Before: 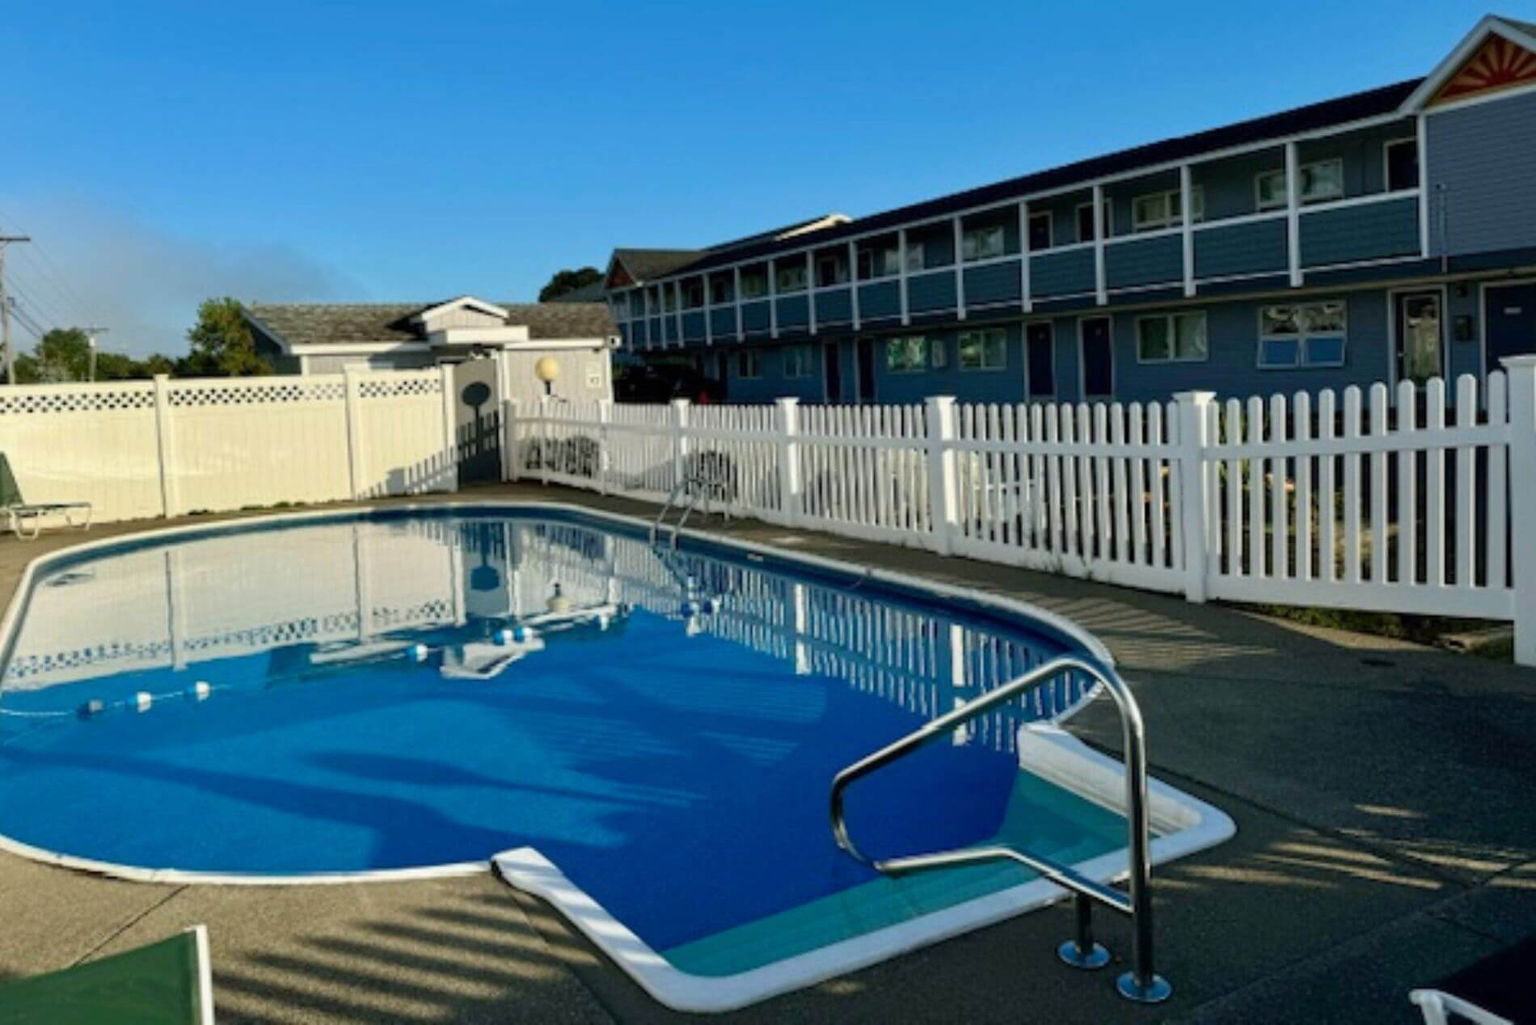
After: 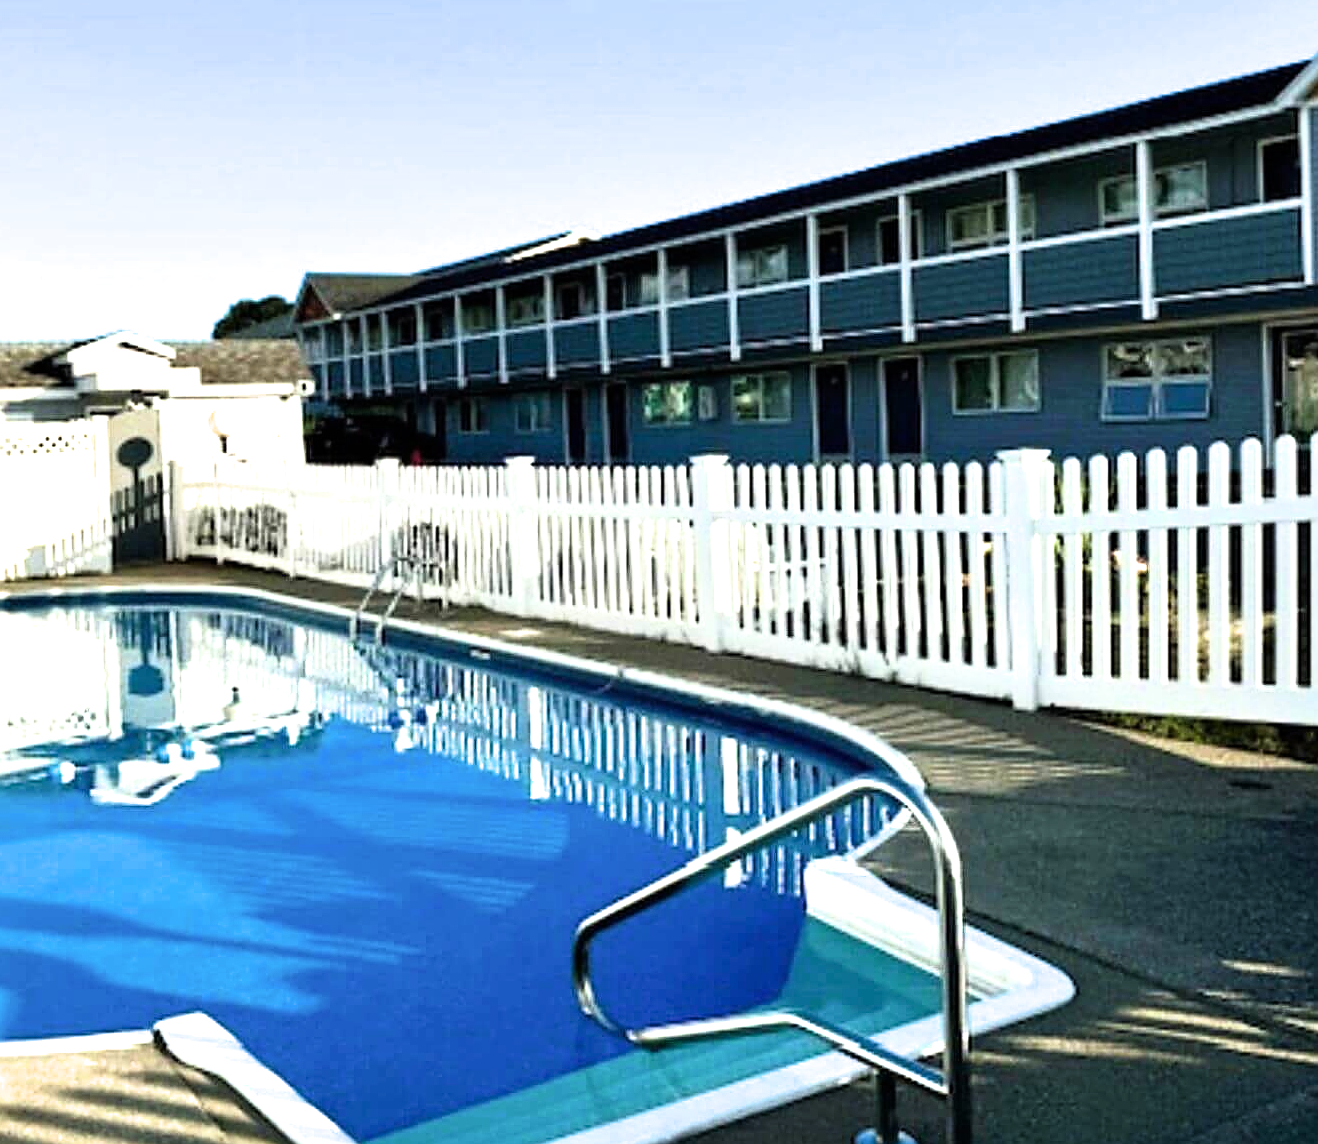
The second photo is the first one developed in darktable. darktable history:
filmic rgb: black relative exposure -9.08 EV, white relative exposure 2.31 EV, hardness 7.48
sharpen: on, module defaults
exposure: black level correction 0, exposure 1.341 EV, compensate exposure bias true, compensate highlight preservation false
crop and rotate: left 23.902%, top 2.808%, right 6.692%, bottom 6.926%
